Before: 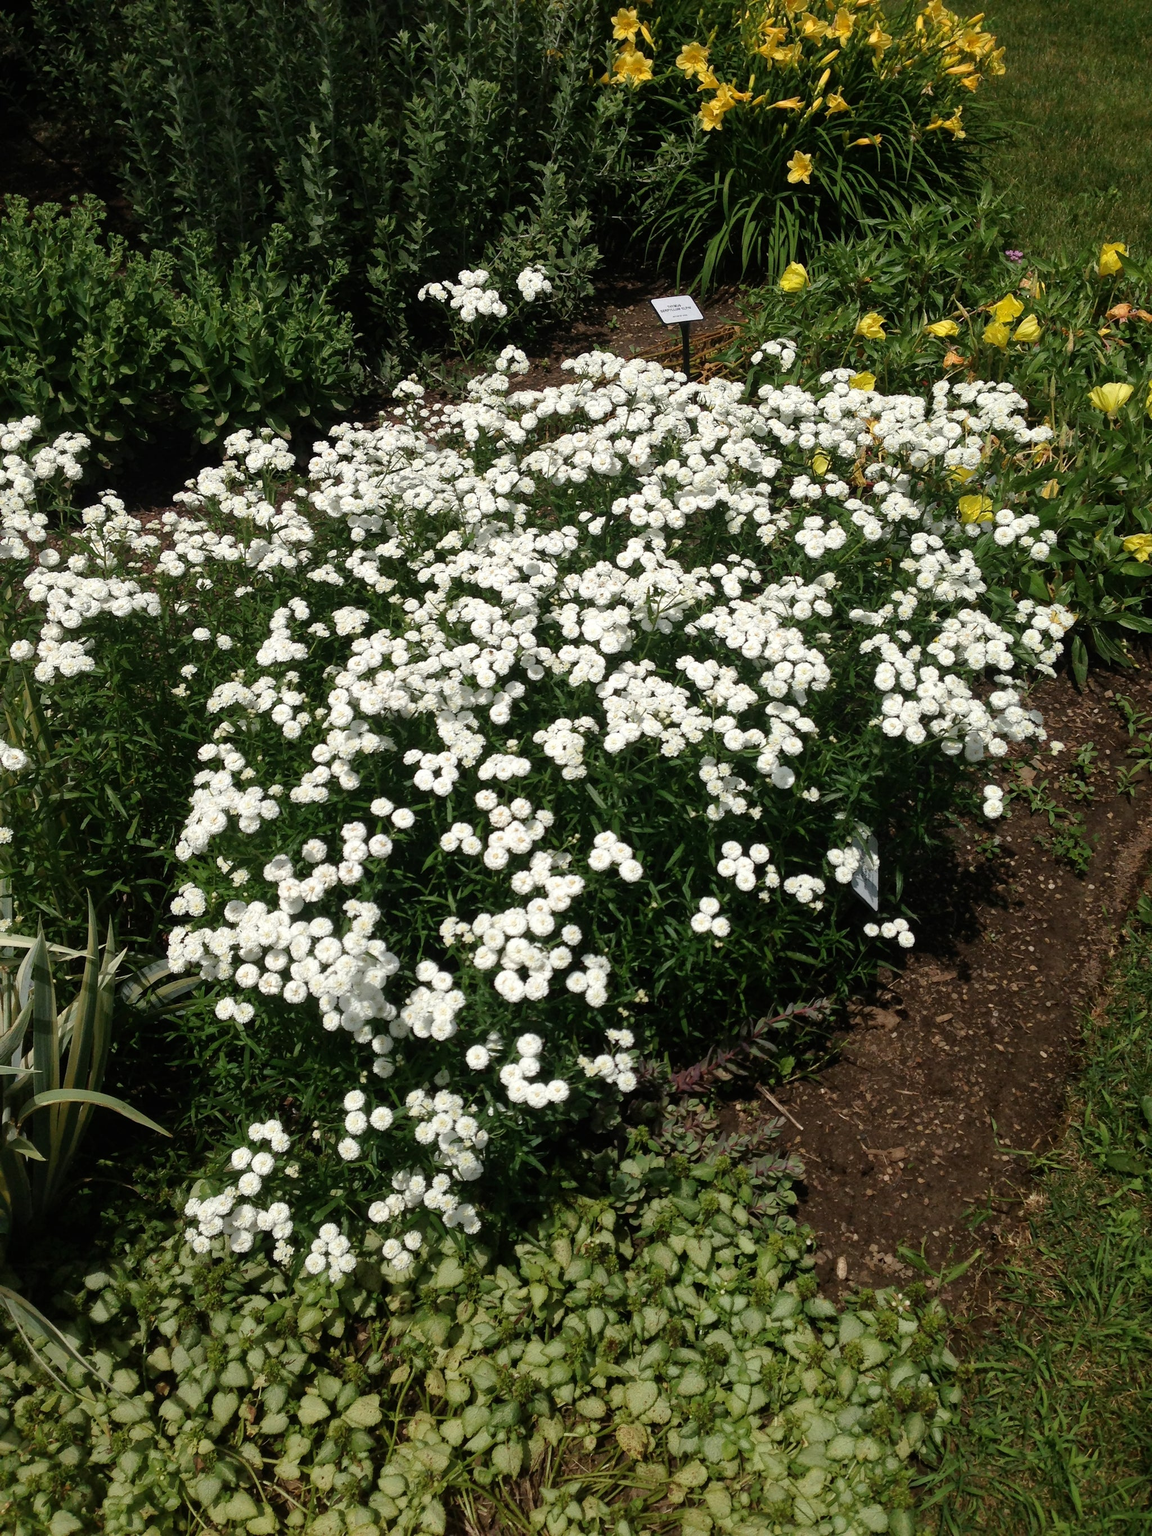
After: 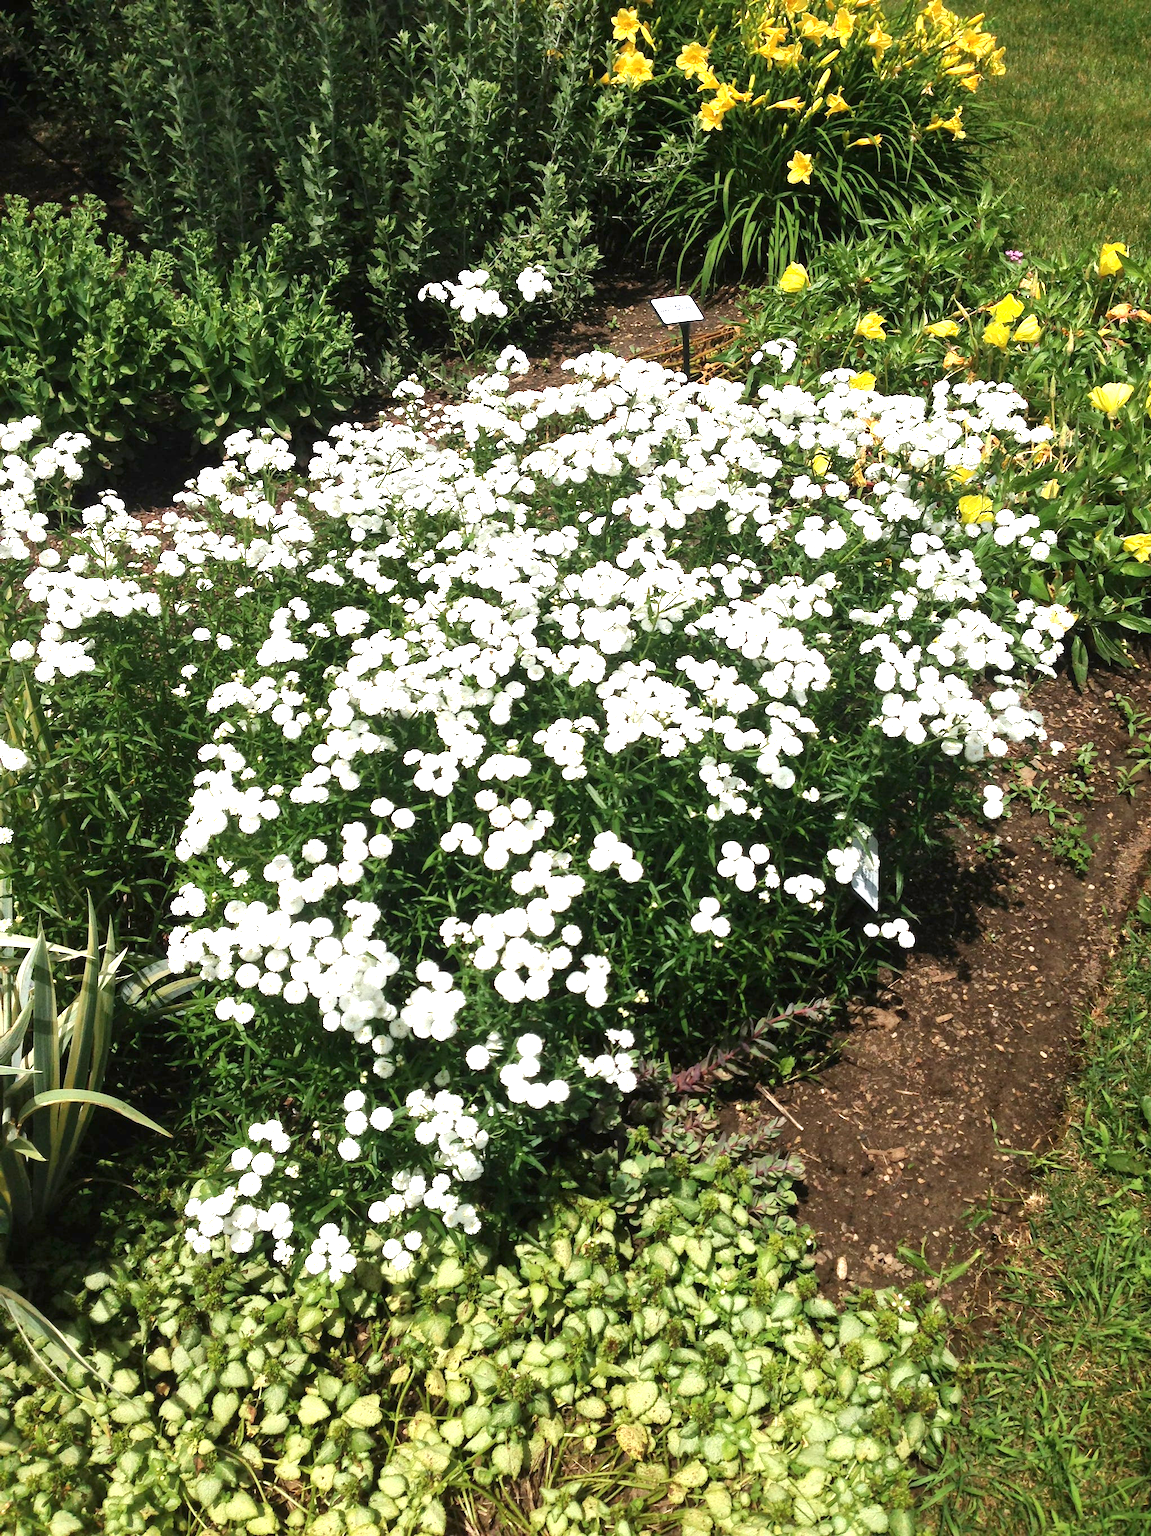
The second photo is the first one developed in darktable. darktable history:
exposure: black level correction 0, exposure 1.563 EV, compensate highlight preservation false
